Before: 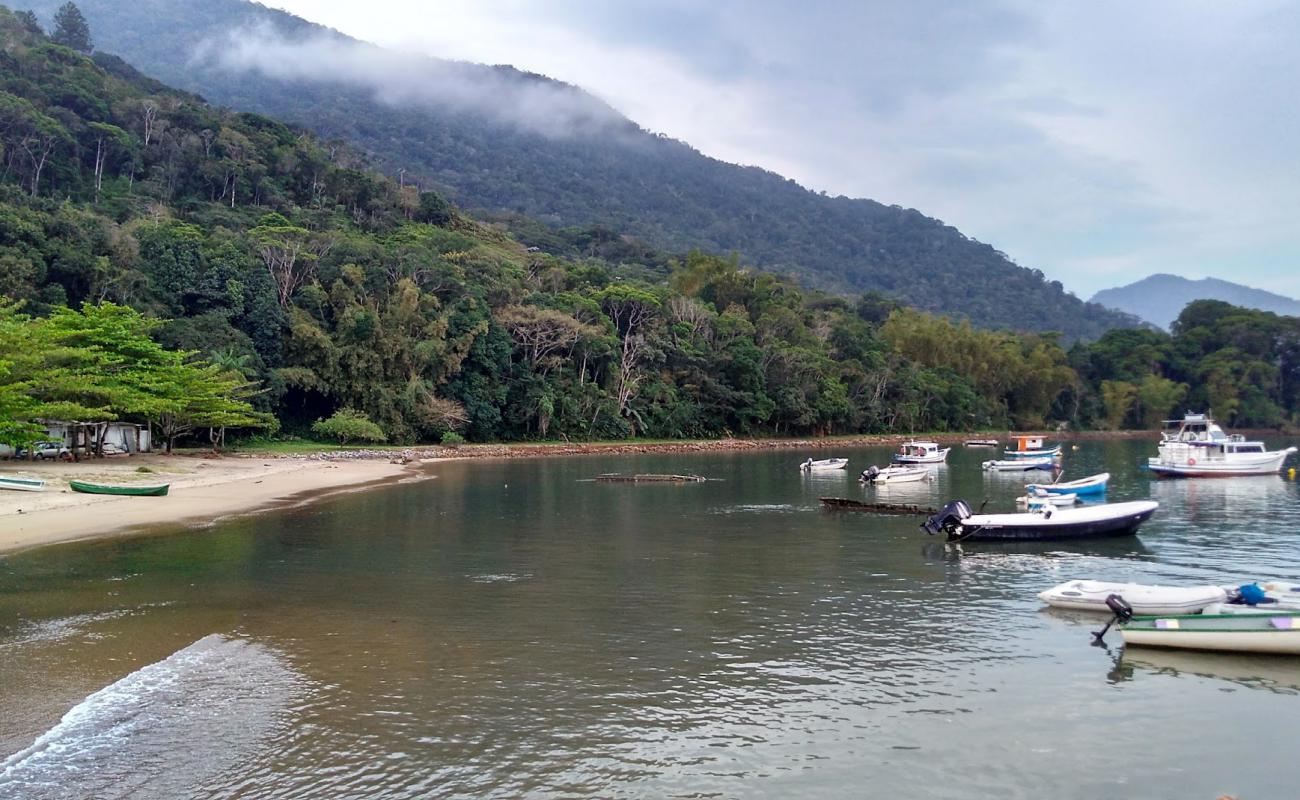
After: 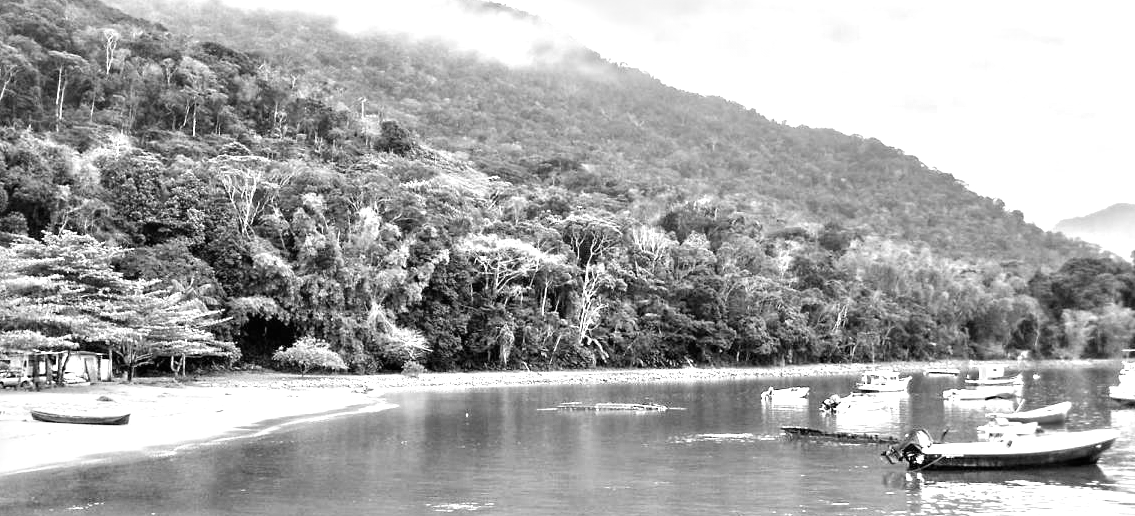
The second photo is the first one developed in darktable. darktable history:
white balance: red 4.26, blue 1.802
crop: left 3.015%, top 8.969%, right 9.647%, bottom 26.457%
monochrome: a -6.99, b 35.61, size 1.4
